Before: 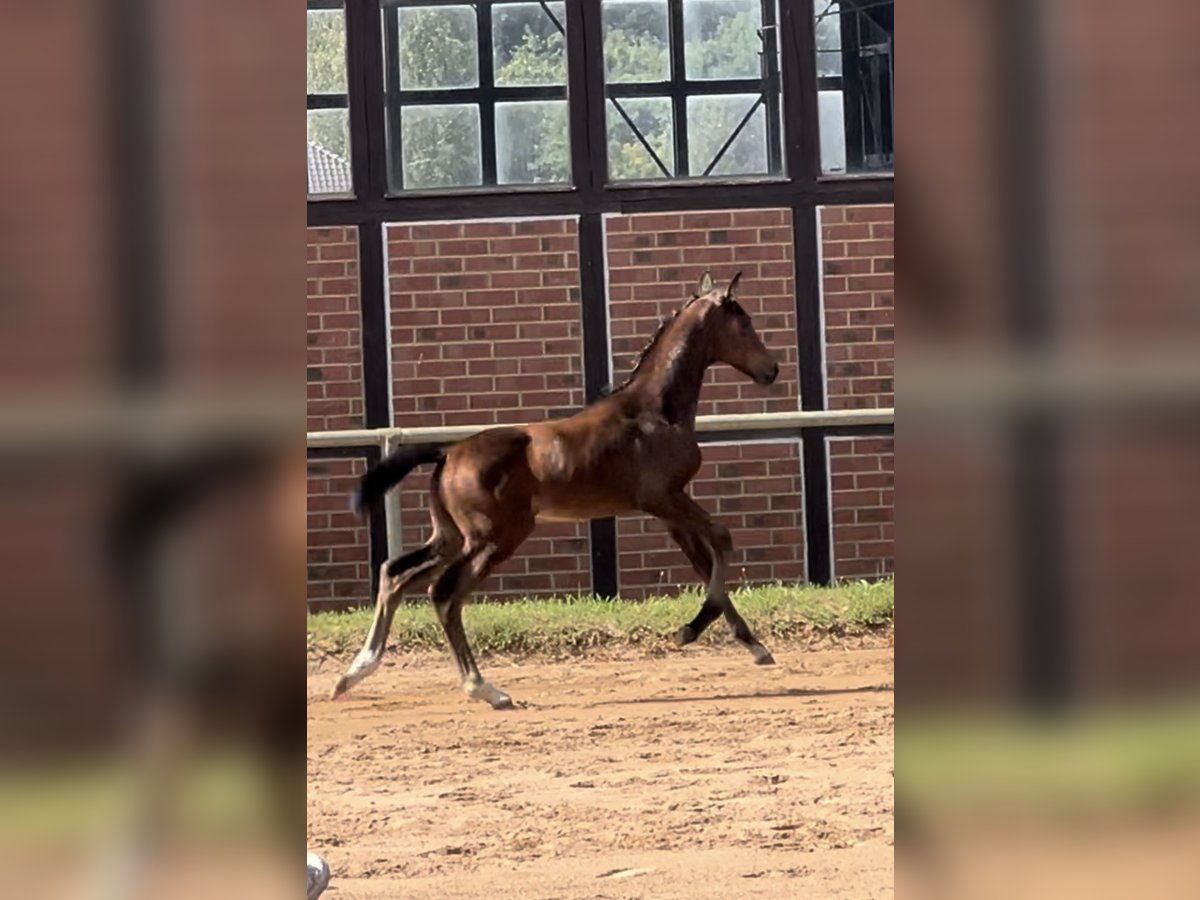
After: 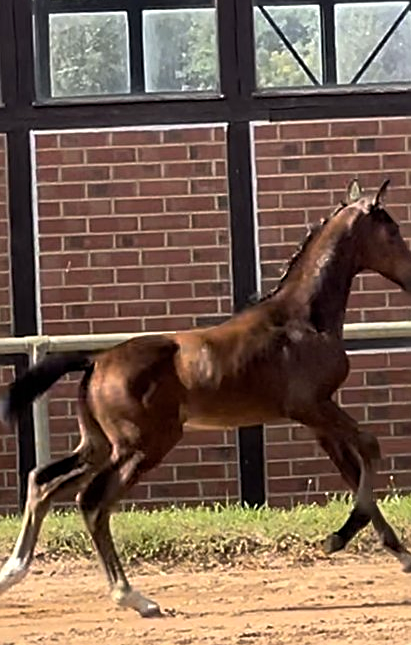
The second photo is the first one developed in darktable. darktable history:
color balance rgb: highlights gain › luminance 14.97%, perceptual saturation grading › global saturation 9.641%, global vibrance 3.168%
crop and rotate: left 29.371%, top 10.249%, right 36.301%, bottom 17.979%
sharpen: on, module defaults
